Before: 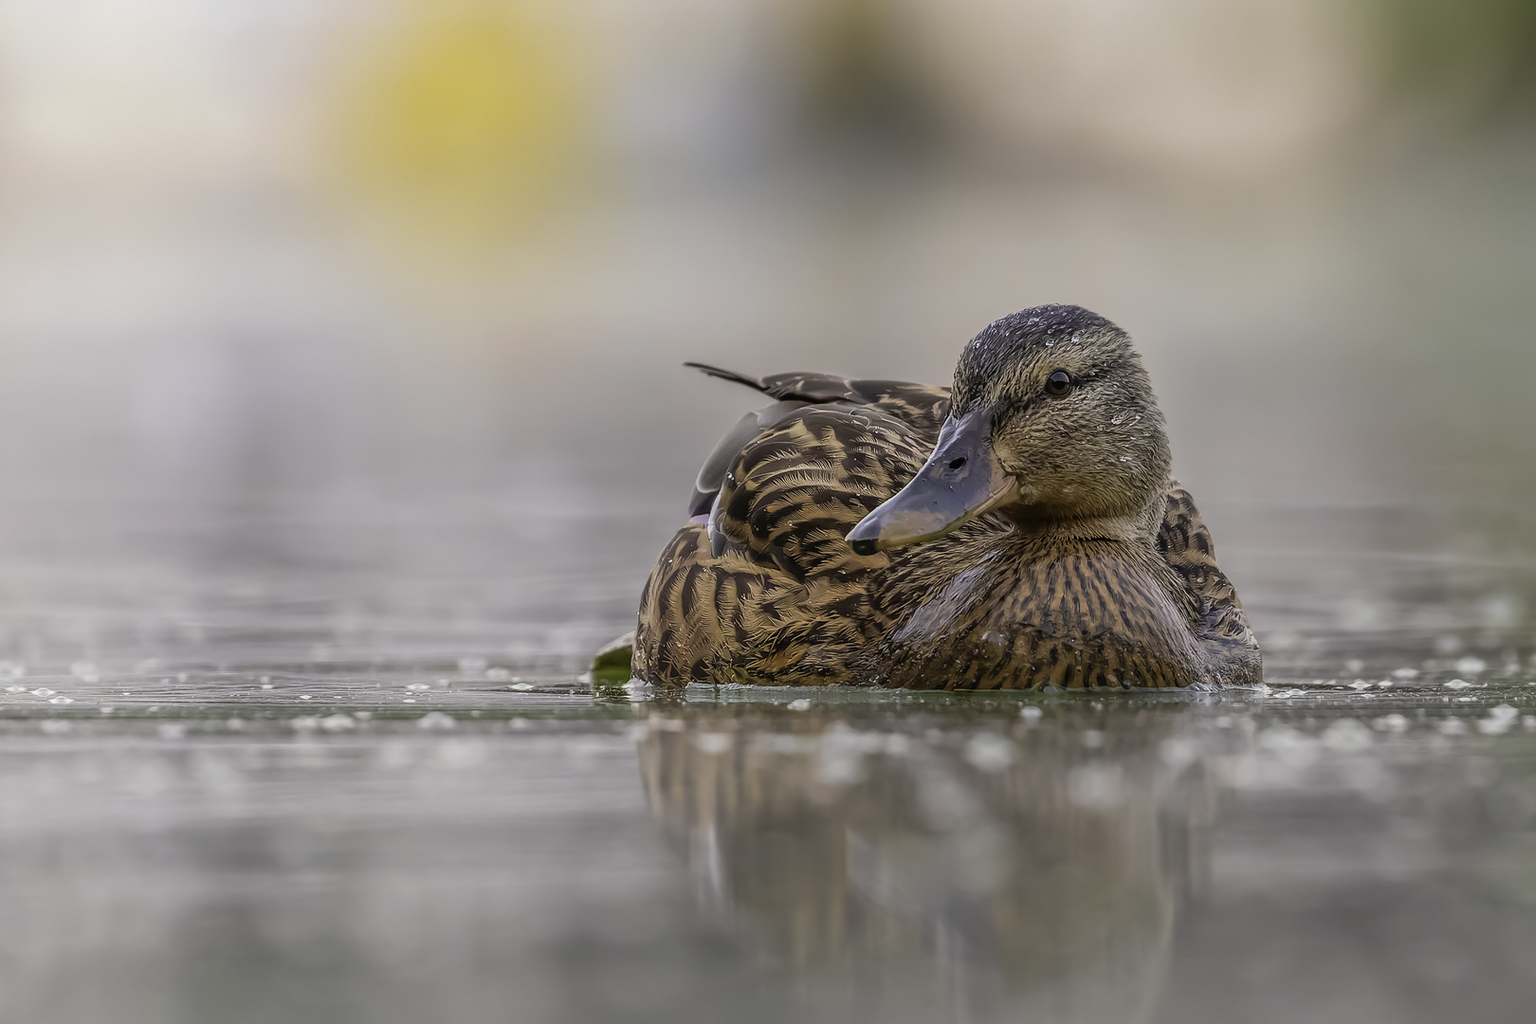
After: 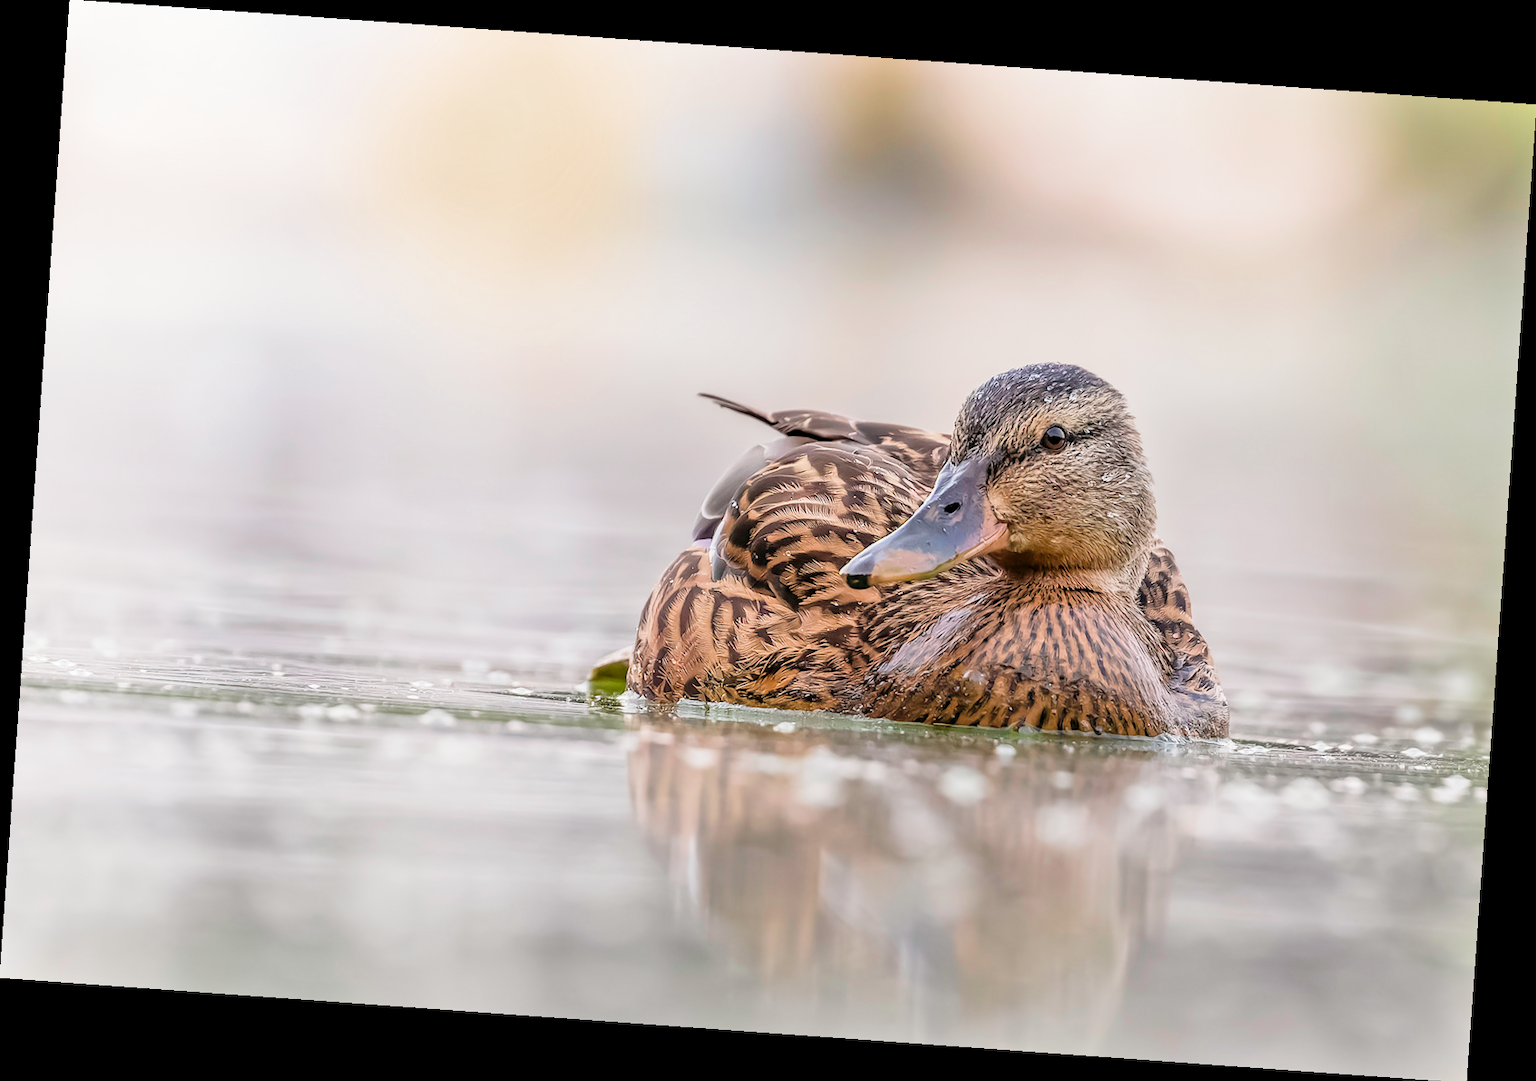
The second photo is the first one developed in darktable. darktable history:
rotate and perspective: rotation 4.1°, automatic cropping off
shadows and highlights: shadows 75, highlights -25, soften with gaussian
filmic rgb: middle gray luminance 9.23%, black relative exposure -10.55 EV, white relative exposure 3.45 EV, threshold 6 EV, target black luminance 0%, hardness 5.98, latitude 59.69%, contrast 1.087, highlights saturation mix 5%, shadows ↔ highlights balance 29.23%, add noise in highlights 0, color science v3 (2019), use custom middle-gray values true, iterations of high-quality reconstruction 0, contrast in highlights soft, enable highlight reconstruction true
